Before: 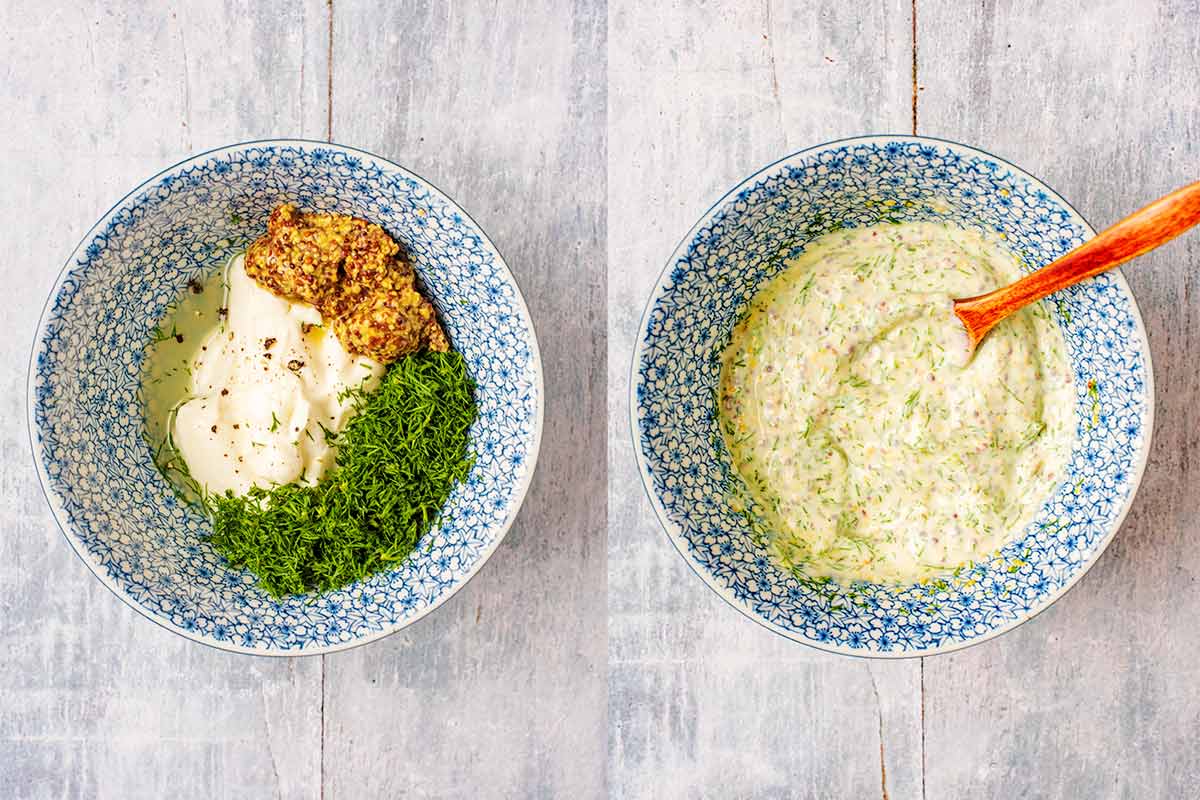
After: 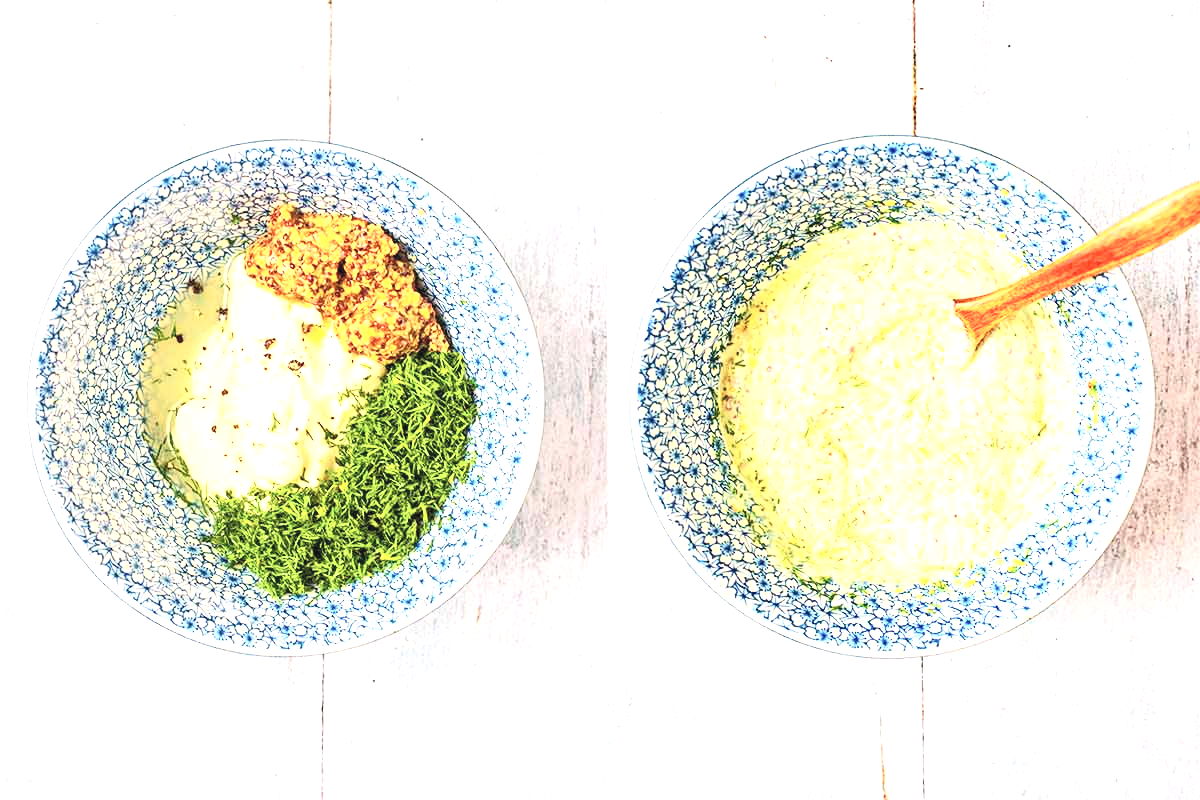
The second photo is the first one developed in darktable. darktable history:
levels: white 99.97%, levels [0, 0.435, 0.917]
contrast brightness saturation: contrast 0.383, brightness 0.52
